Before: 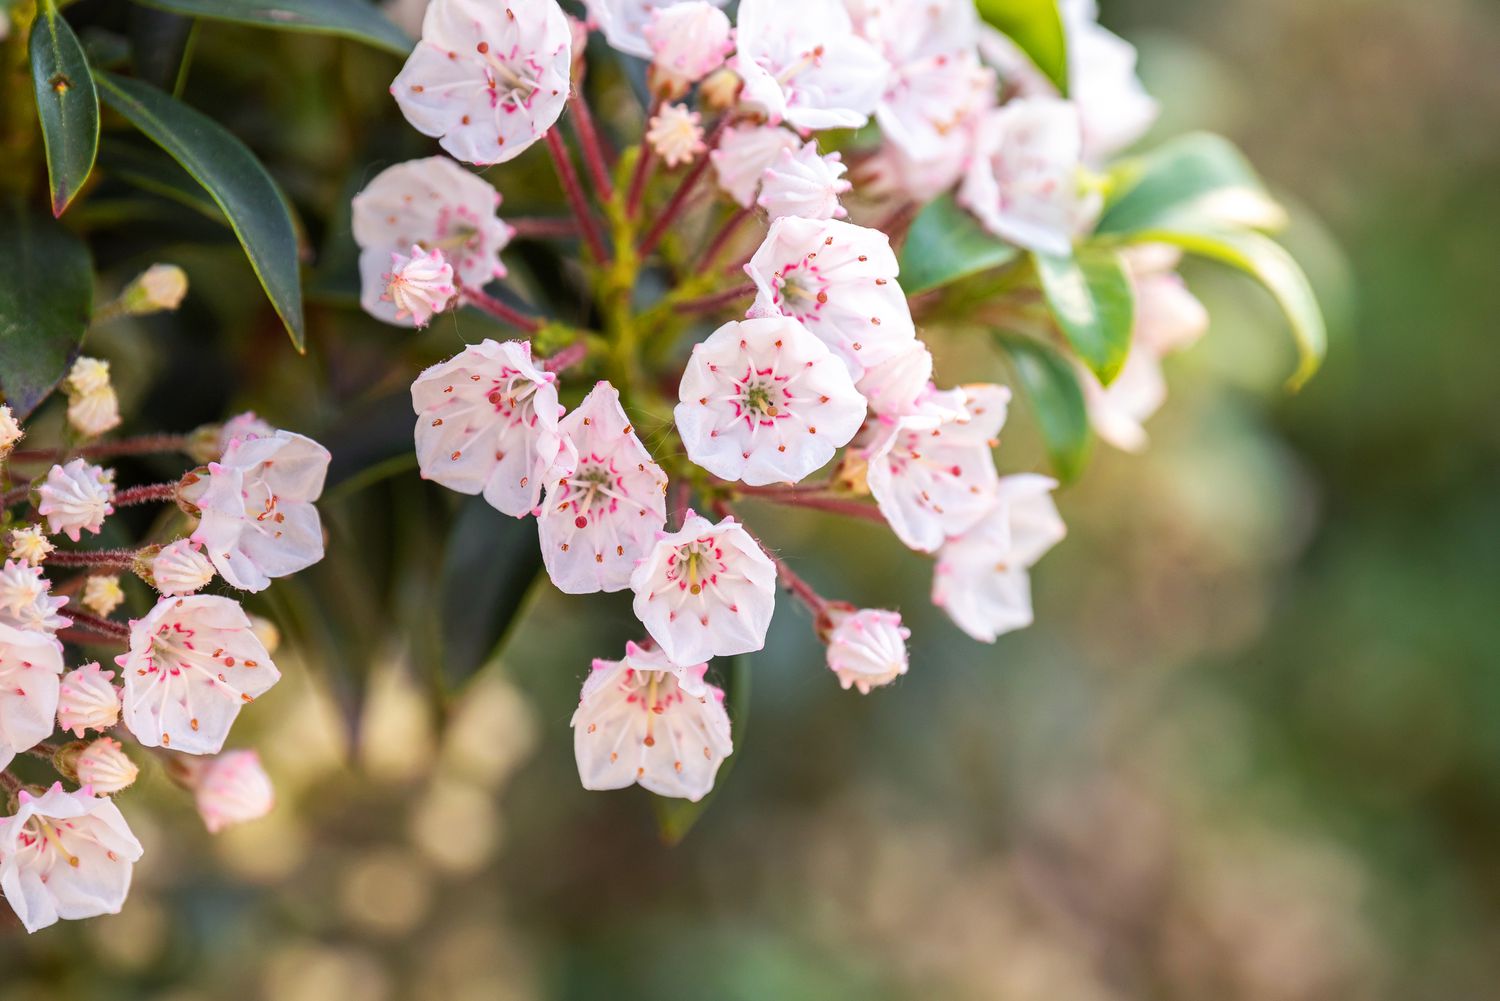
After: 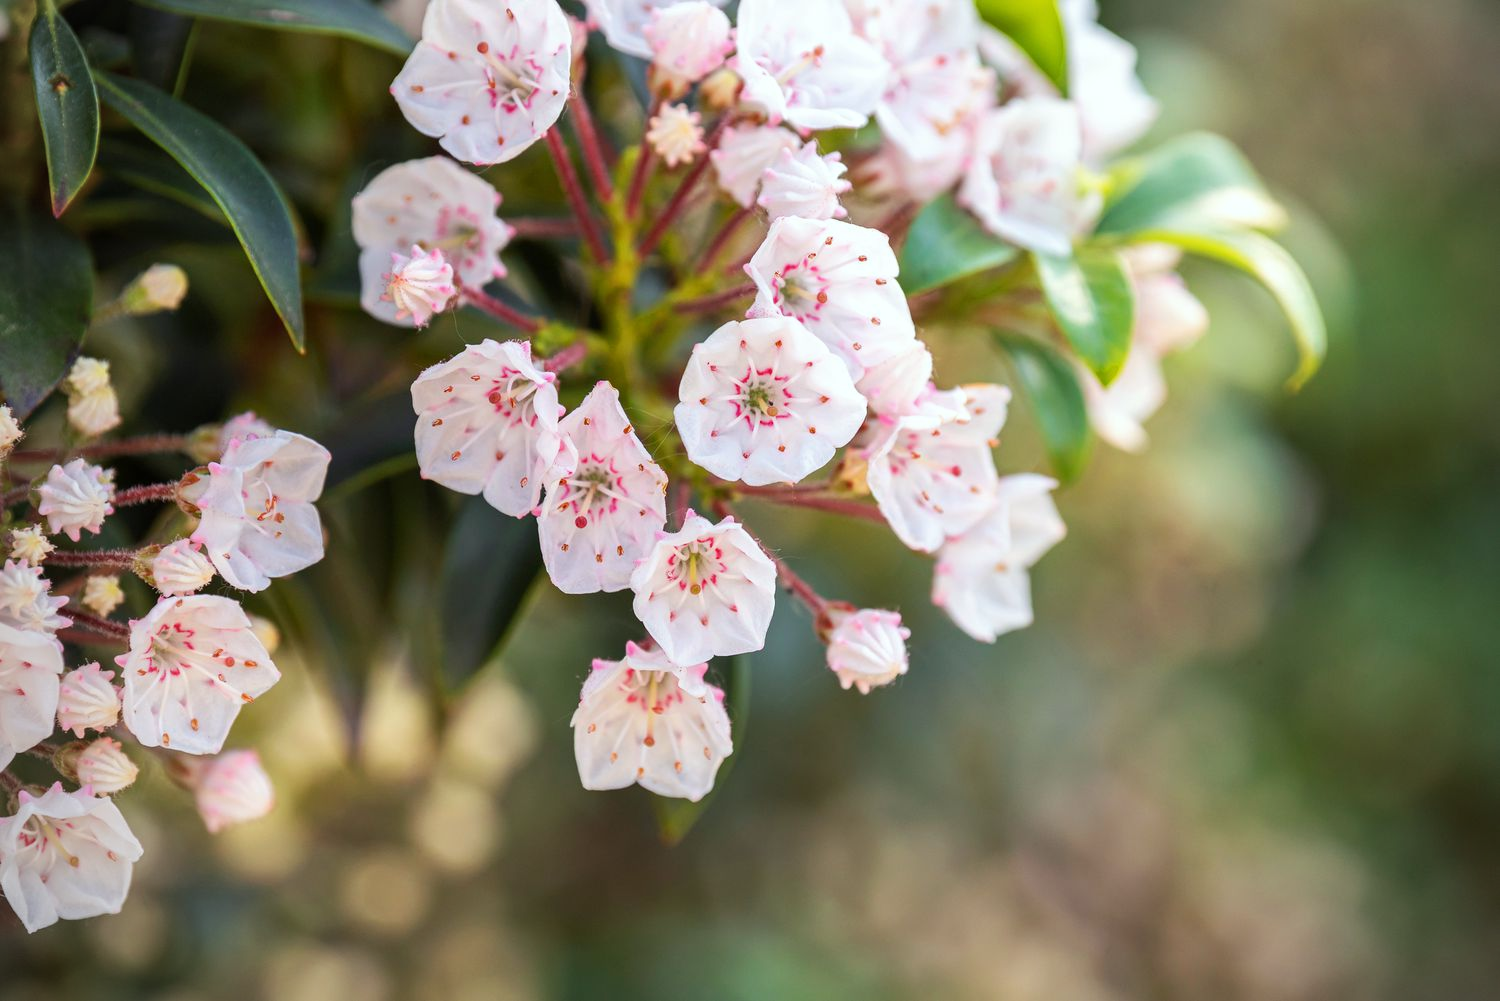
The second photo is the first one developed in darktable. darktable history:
color calibration: illuminant Planckian (black body), x 0.352, y 0.352, temperature 4806.98 K, gamut compression 0.978
vignetting: fall-off radius 60.87%, center (0.039, -0.095)
